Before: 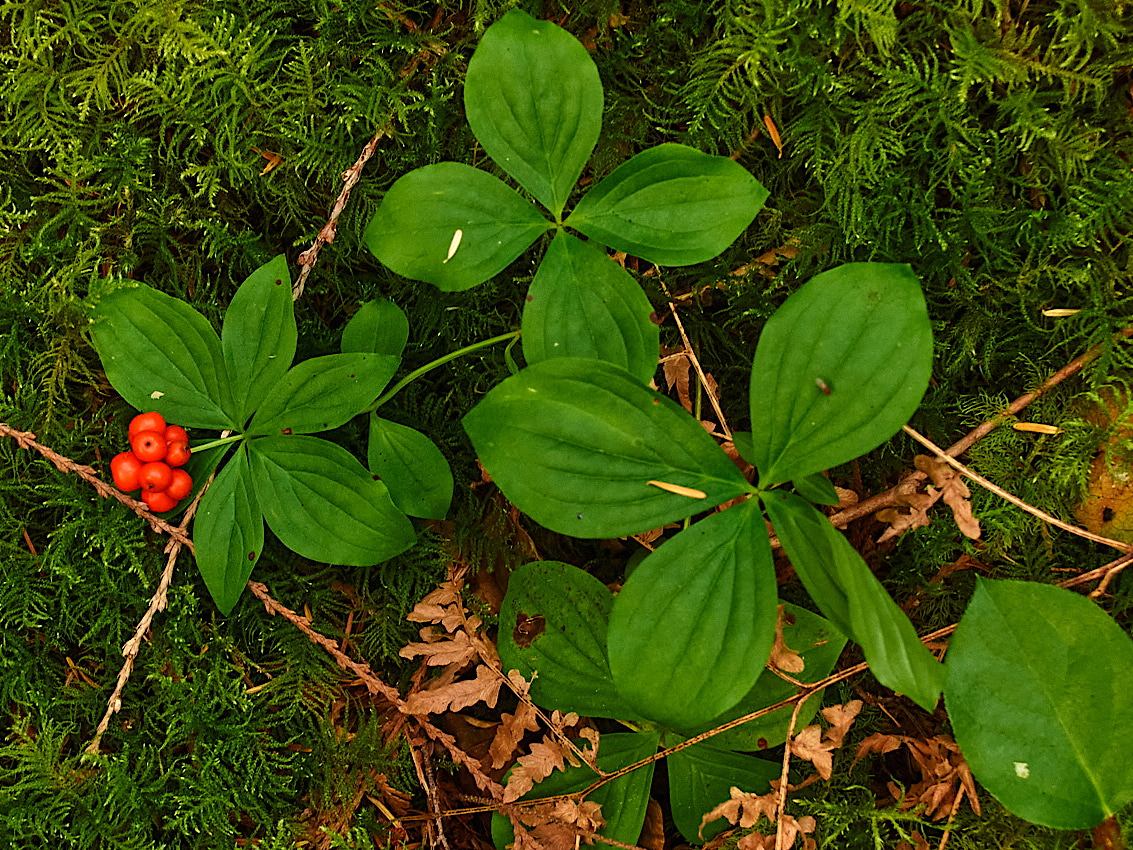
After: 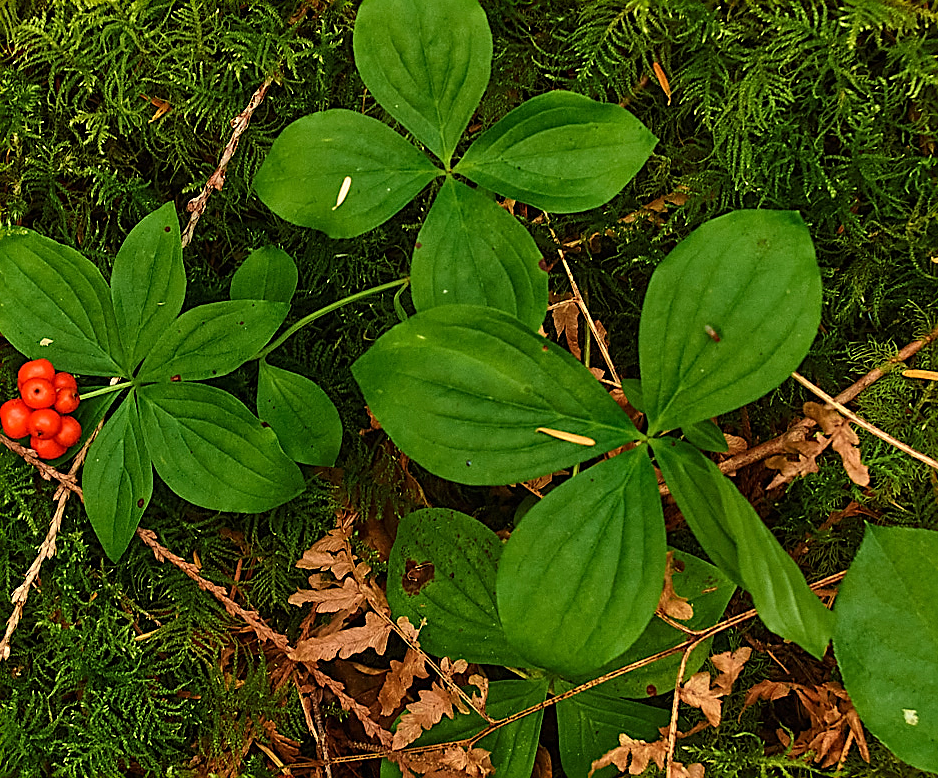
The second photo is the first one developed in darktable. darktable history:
crop: left 9.807%, top 6.259%, right 7.334%, bottom 2.177%
sharpen: on, module defaults
